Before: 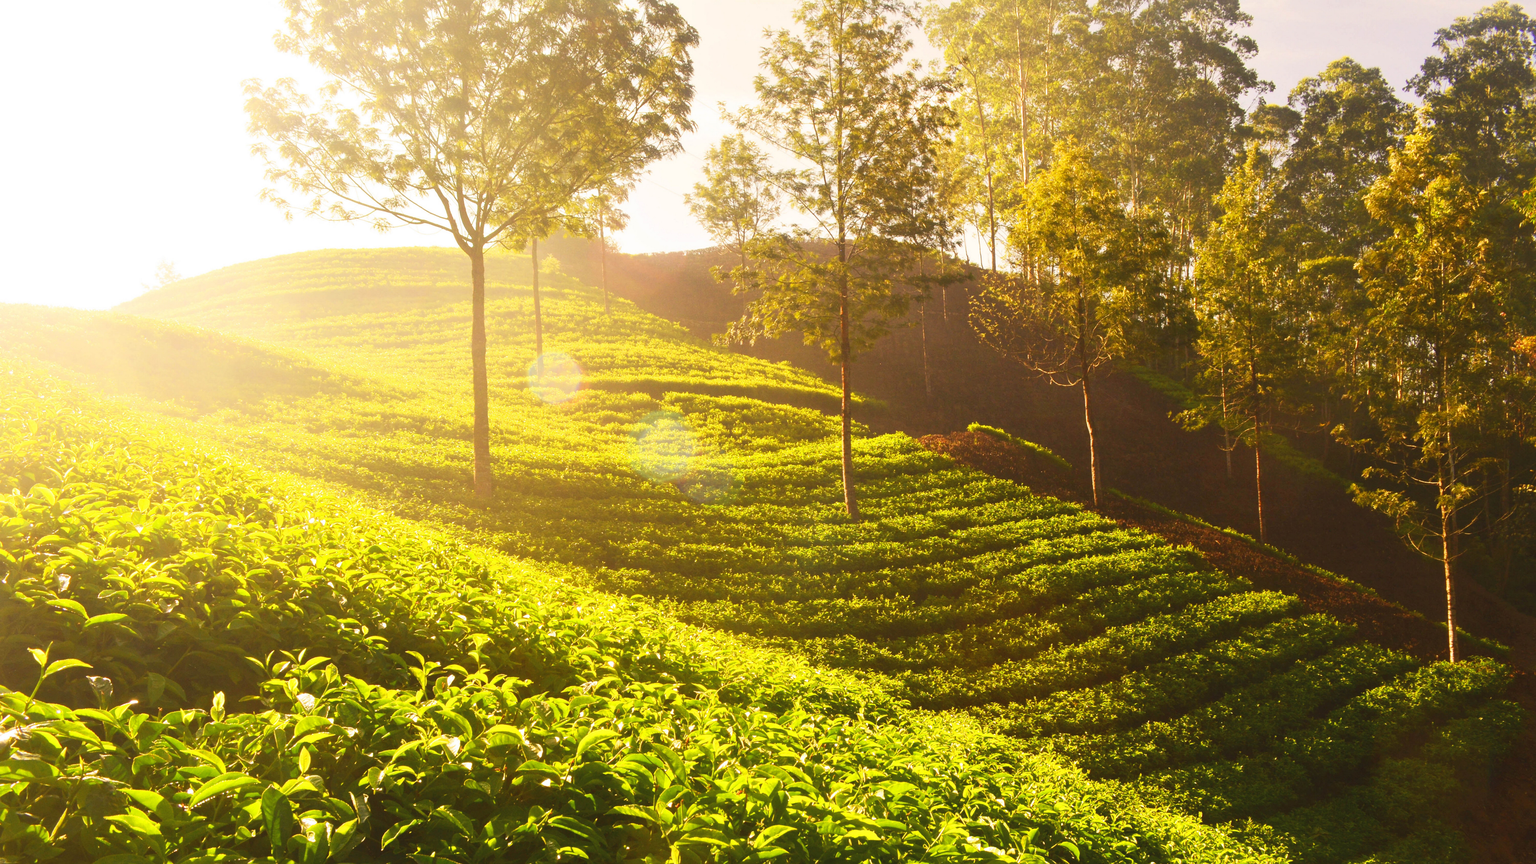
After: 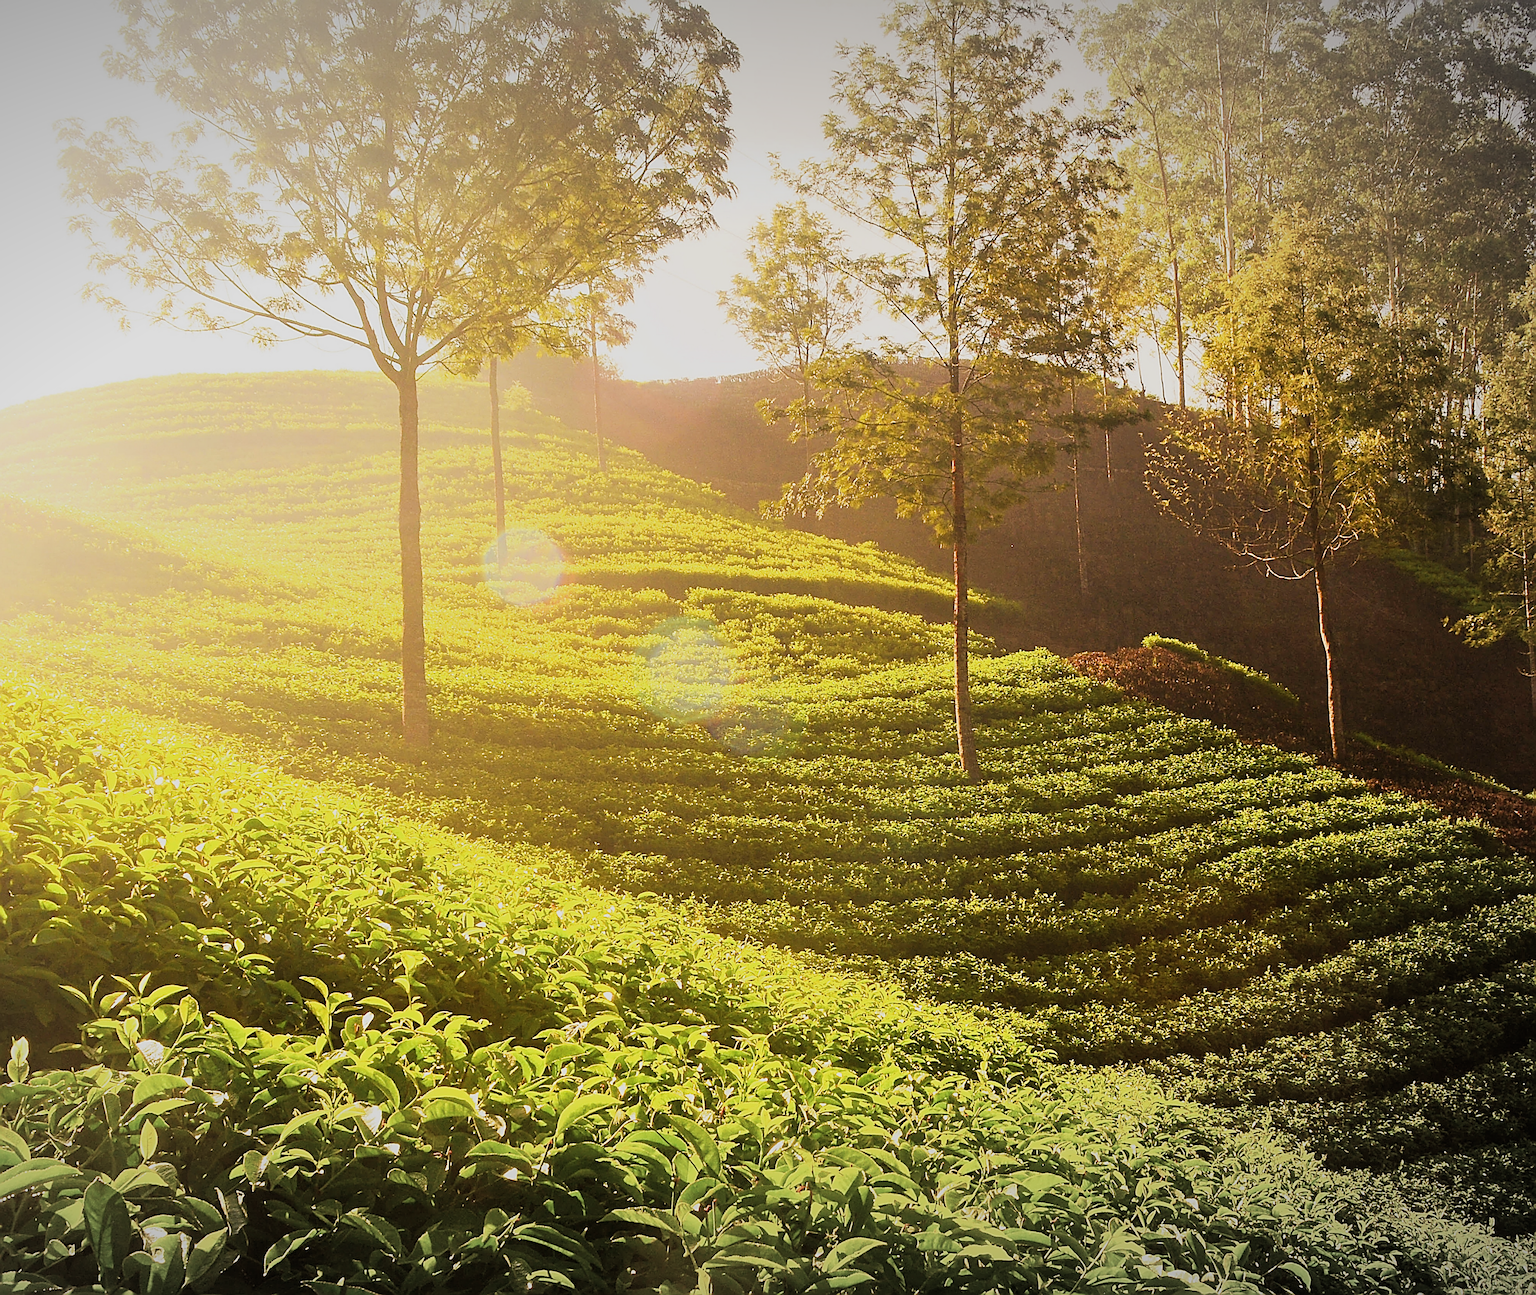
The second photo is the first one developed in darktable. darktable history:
crop and rotate: left 13.406%, right 19.912%
filmic rgb: black relative exposure -5.13 EV, white relative exposure 3.99 EV, hardness 2.88, contrast 1.095, highlights saturation mix -20.86%
sharpen: amount 1.995
contrast brightness saturation: saturation -0.06
vignetting: fall-off start 98.64%, fall-off radius 99.43%, brightness -0.621, saturation -0.675, center (-0.149, 0.018), width/height ratio 1.424
